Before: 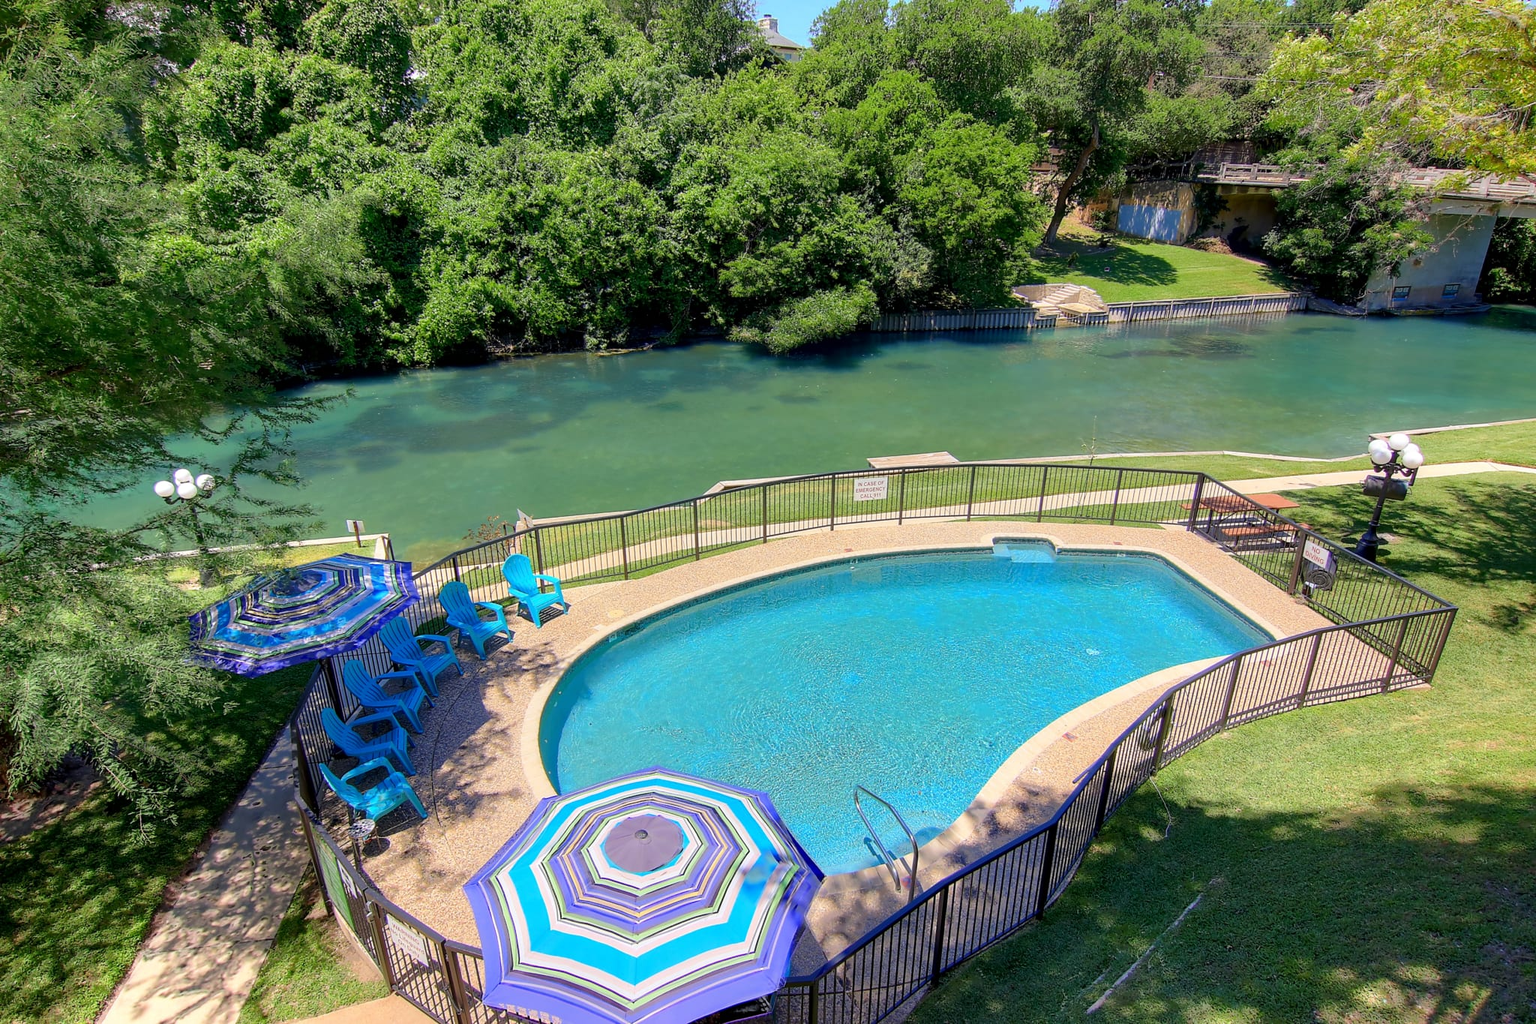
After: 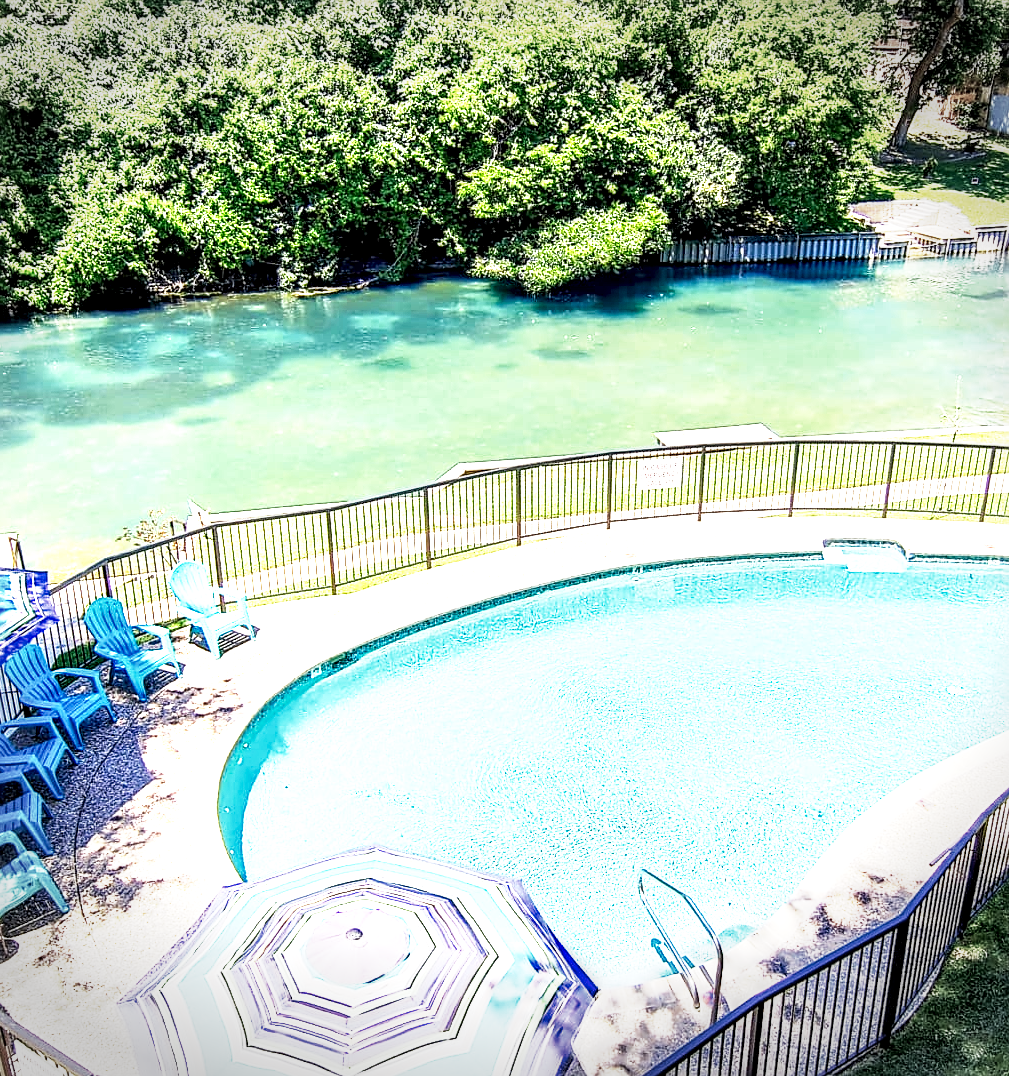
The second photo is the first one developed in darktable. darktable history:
crop and rotate: angle 0.013°, left 24.472%, top 13.103%, right 26.261%, bottom 8.063%
exposure: black level correction 0, exposure 1.124 EV, compensate exposure bias true, compensate highlight preservation false
sharpen: on, module defaults
local contrast: highlights 22%, detail 195%
tone equalizer: on, module defaults
base curve: curves: ch0 [(0, 0) (0.495, 0.917) (1, 1)], preserve colors none
vignetting: fall-off start 89.19%, fall-off radius 43.55%, width/height ratio 1.158, unbound false
